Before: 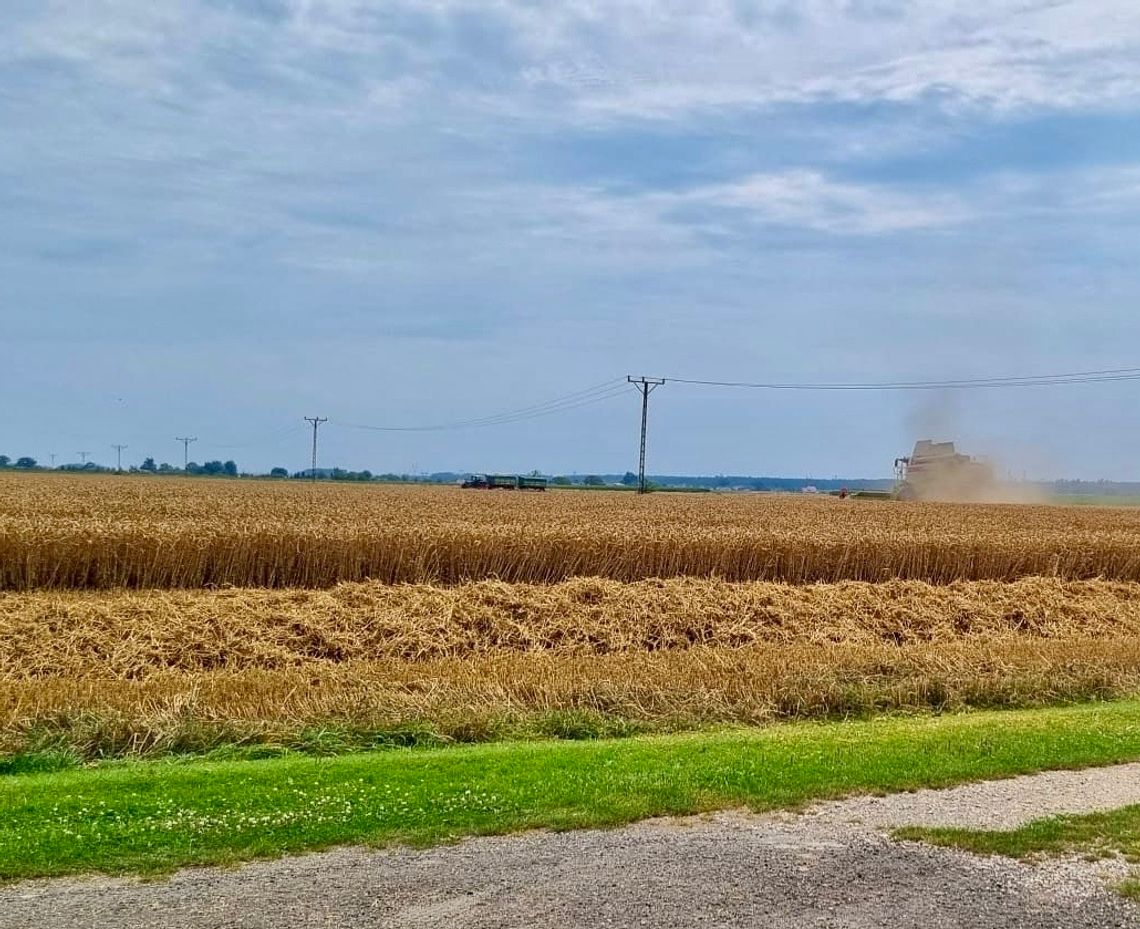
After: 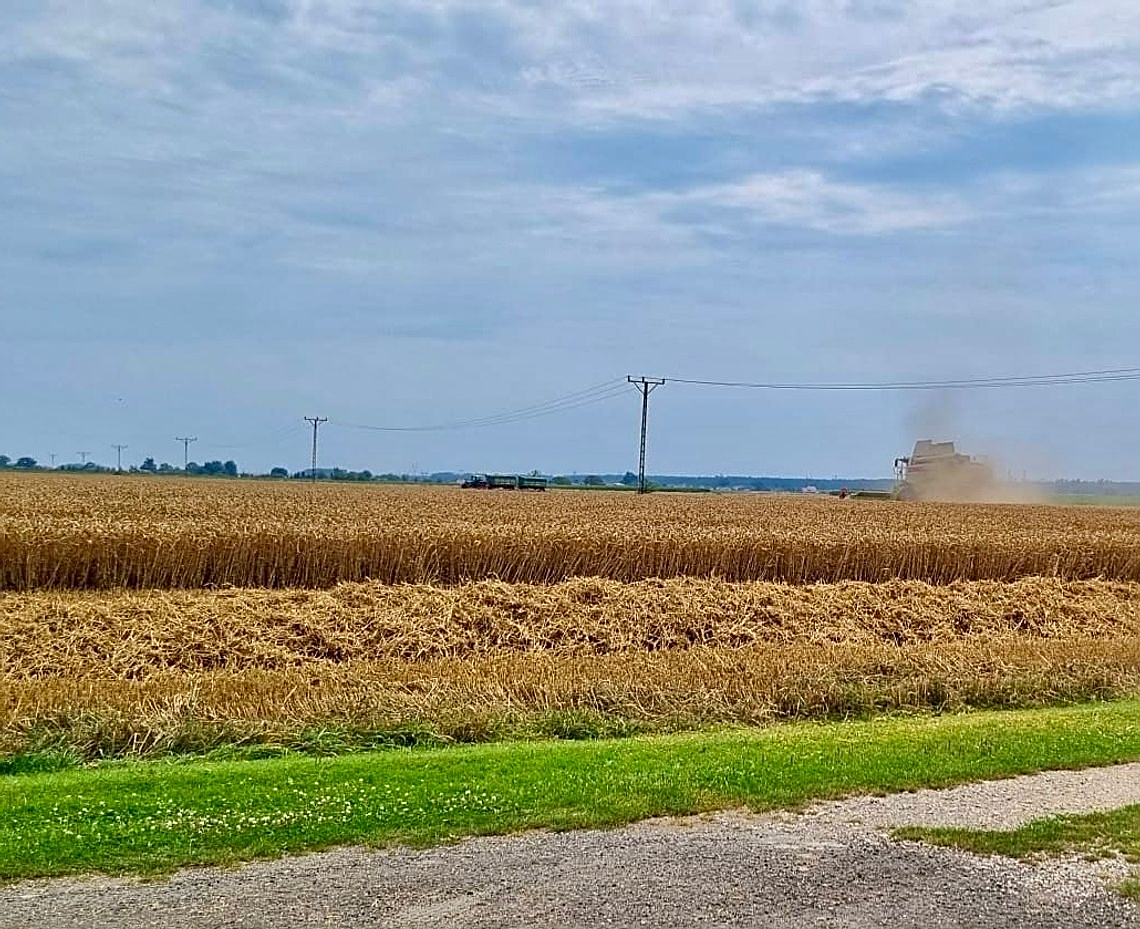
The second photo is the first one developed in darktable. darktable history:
sharpen: amount 0.594
